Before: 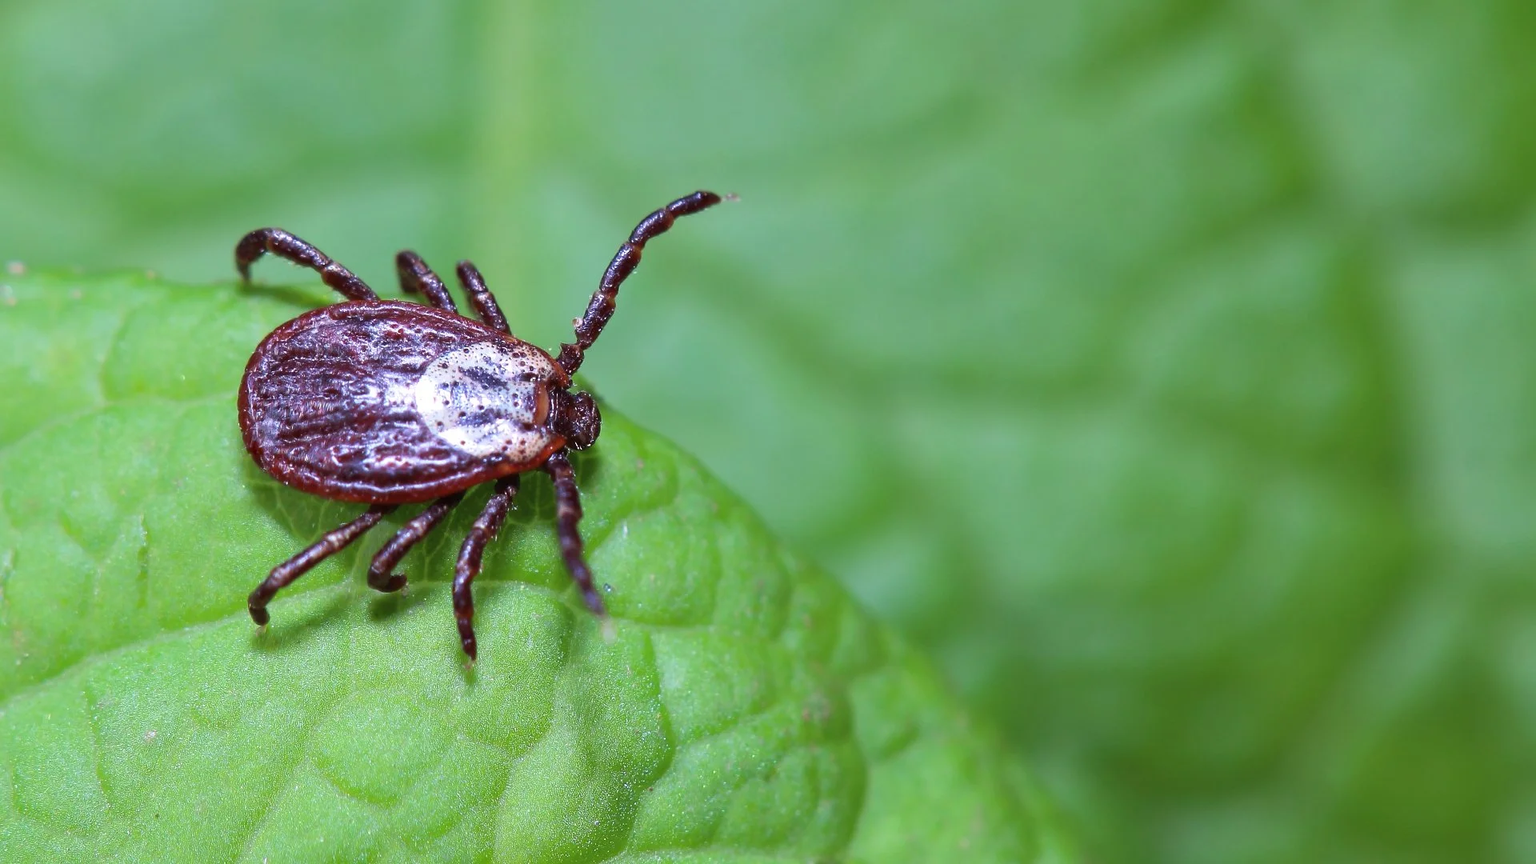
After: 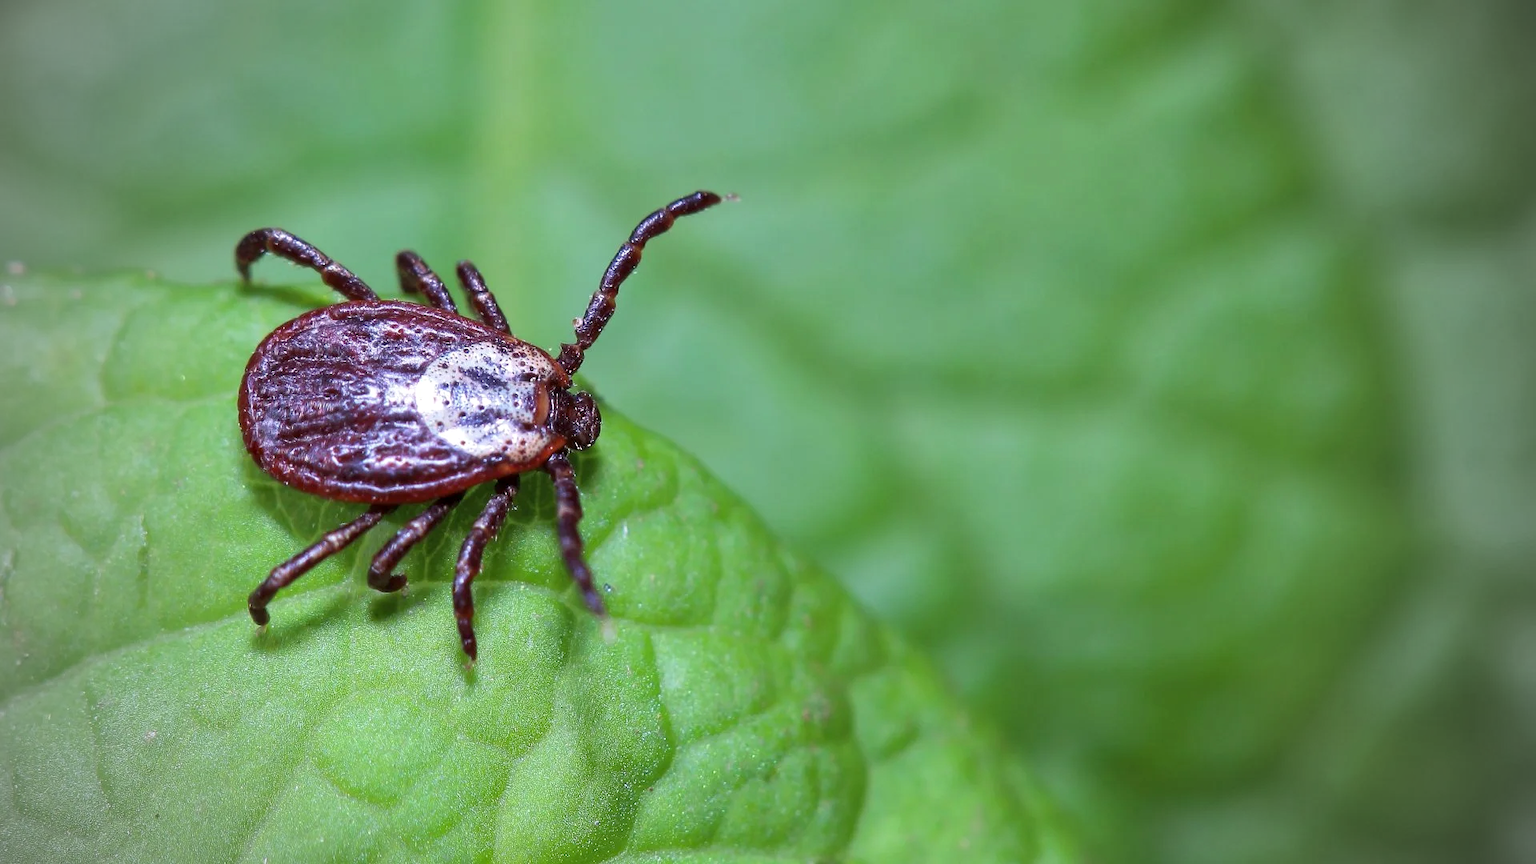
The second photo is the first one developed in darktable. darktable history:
shadows and highlights: radius 125.46, shadows 21.19, highlights -21.19, low approximation 0.01
local contrast: highlights 100%, shadows 100%, detail 120%, midtone range 0.2
vignetting: fall-off start 67.15%, brightness -0.442, saturation -0.691, width/height ratio 1.011, unbound false
